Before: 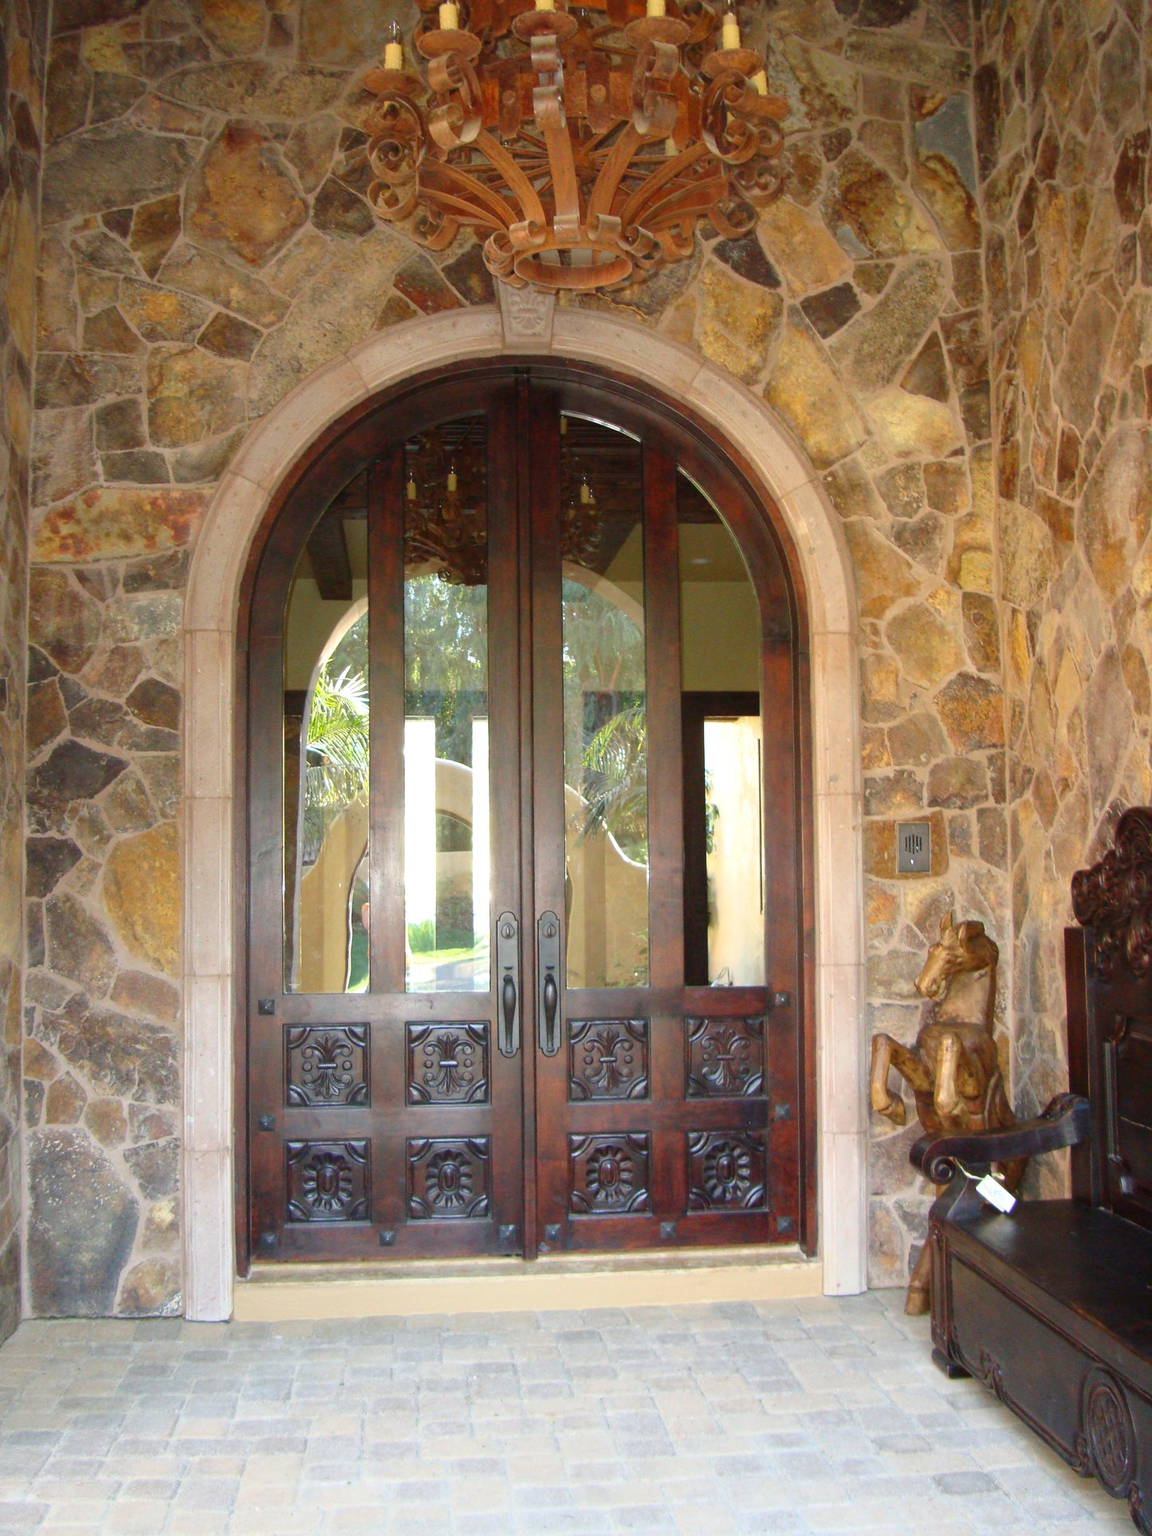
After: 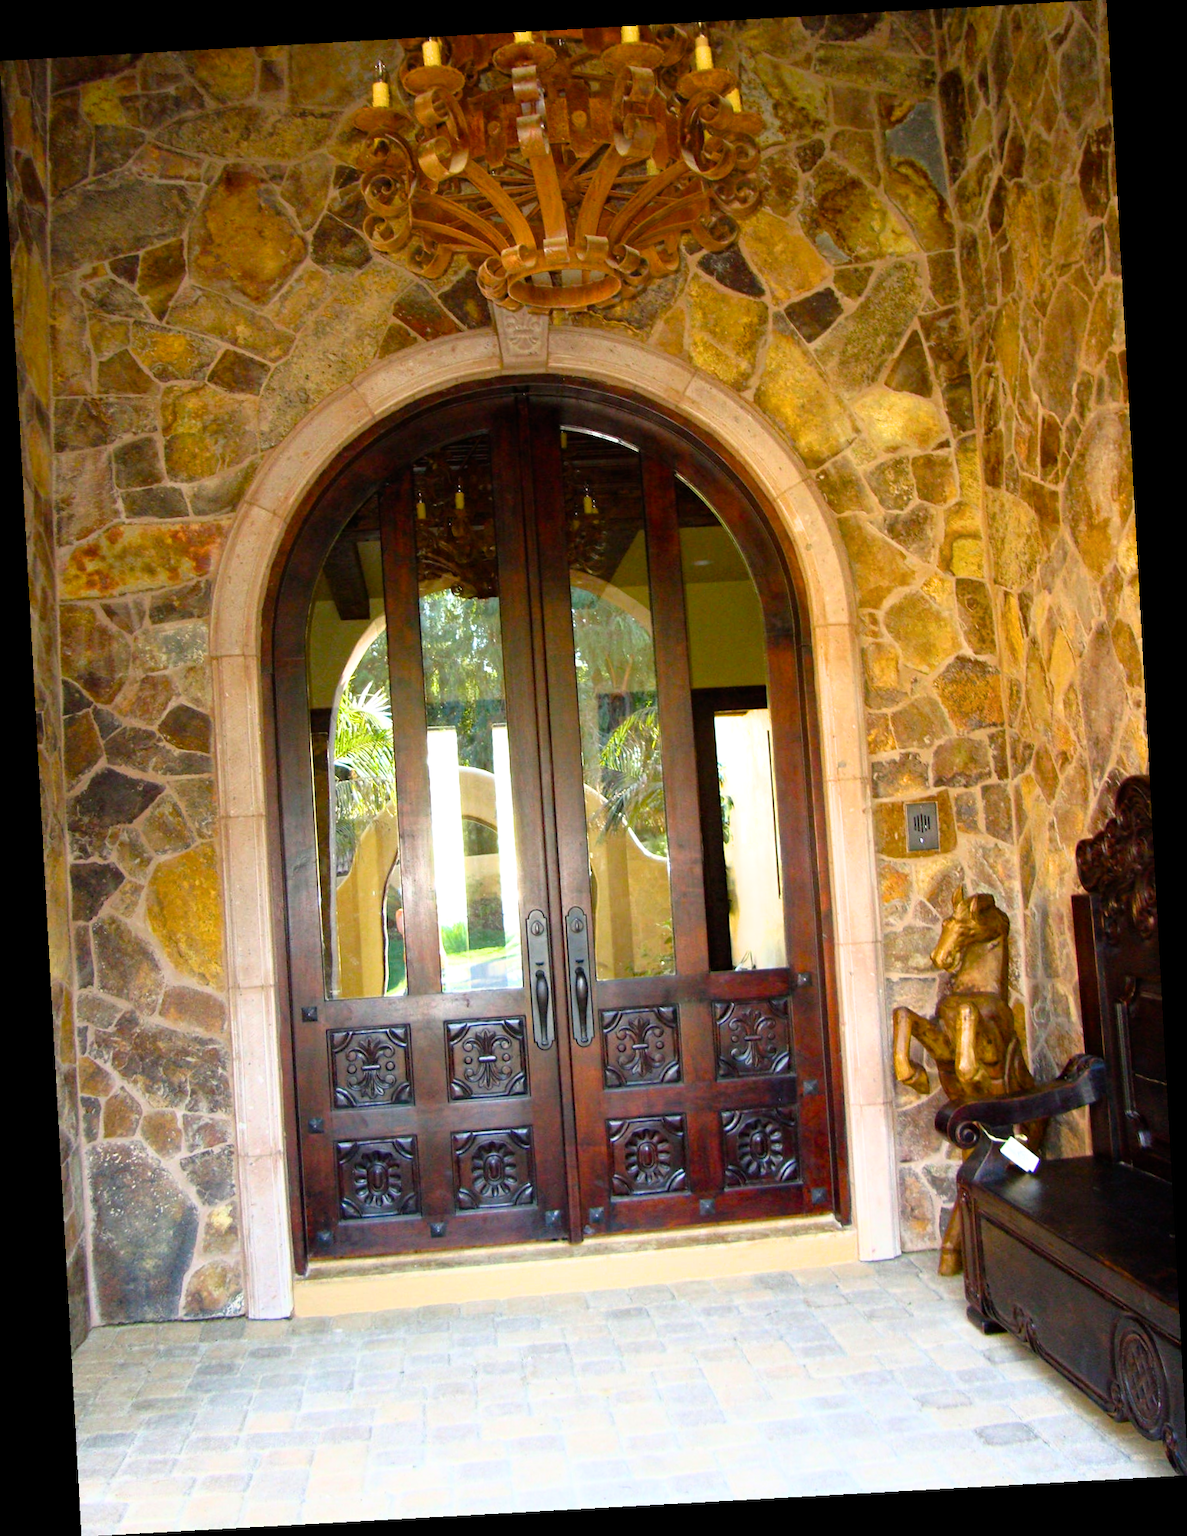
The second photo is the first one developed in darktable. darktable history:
shadows and highlights: shadows 0, highlights 40
rotate and perspective: rotation -3.18°, automatic cropping off
haze removal: compatibility mode true, adaptive false
filmic rgb: white relative exposure 2.45 EV, hardness 6.33
color balance rgb: perceptual saturation grading › global saturation 40%, global vibrance 15%
